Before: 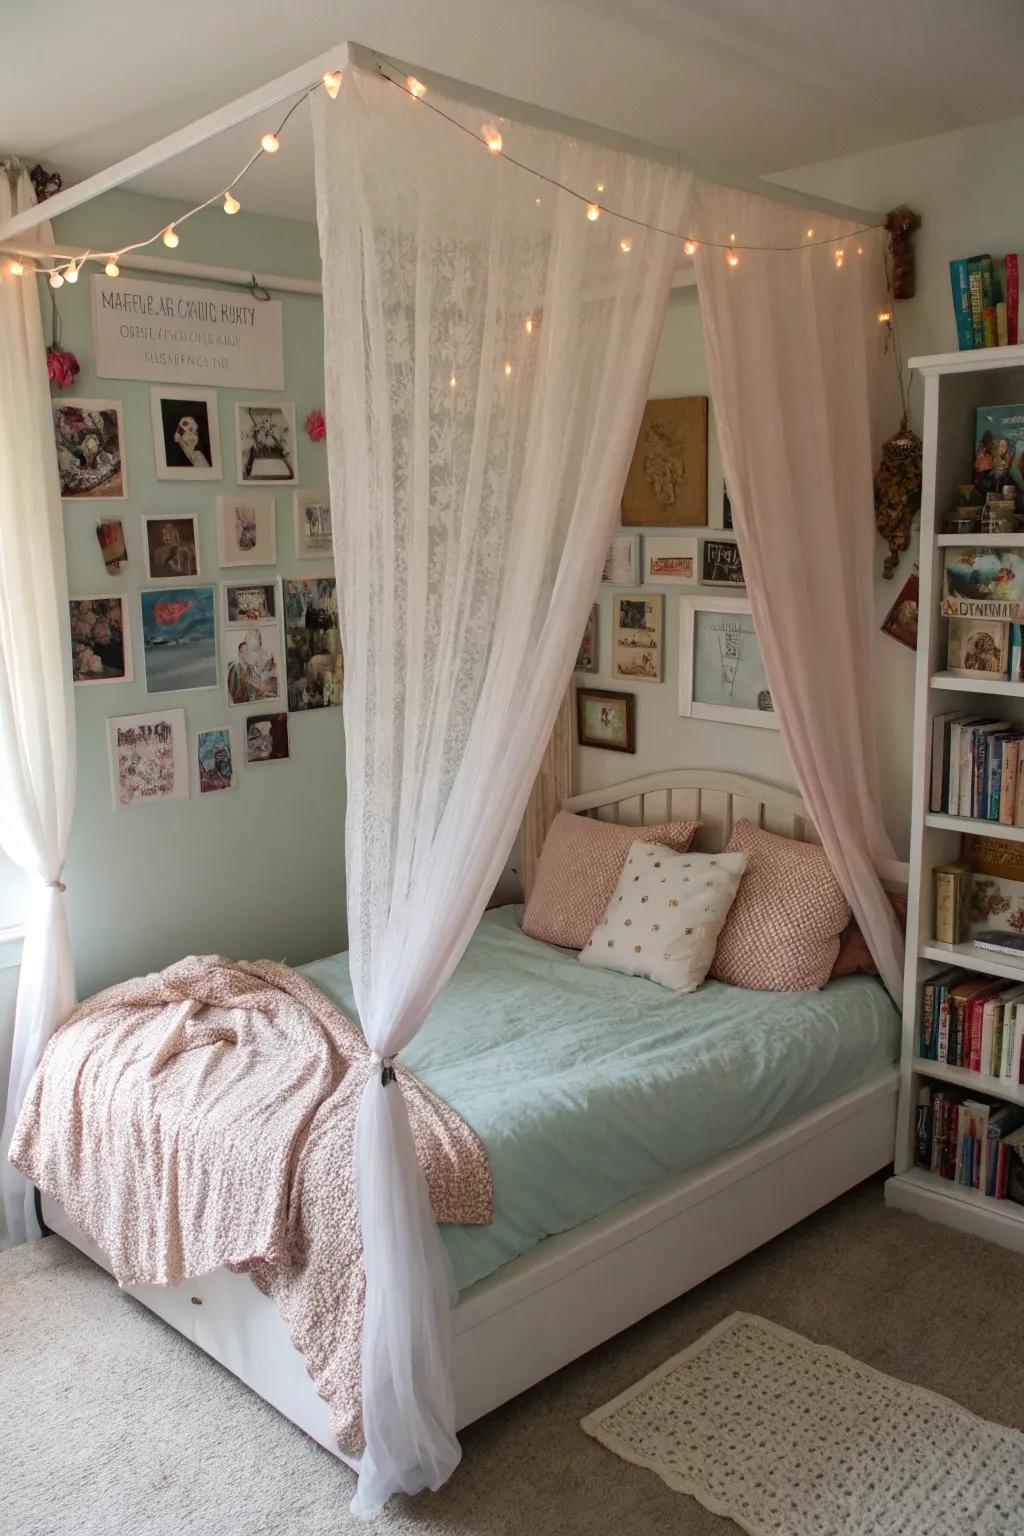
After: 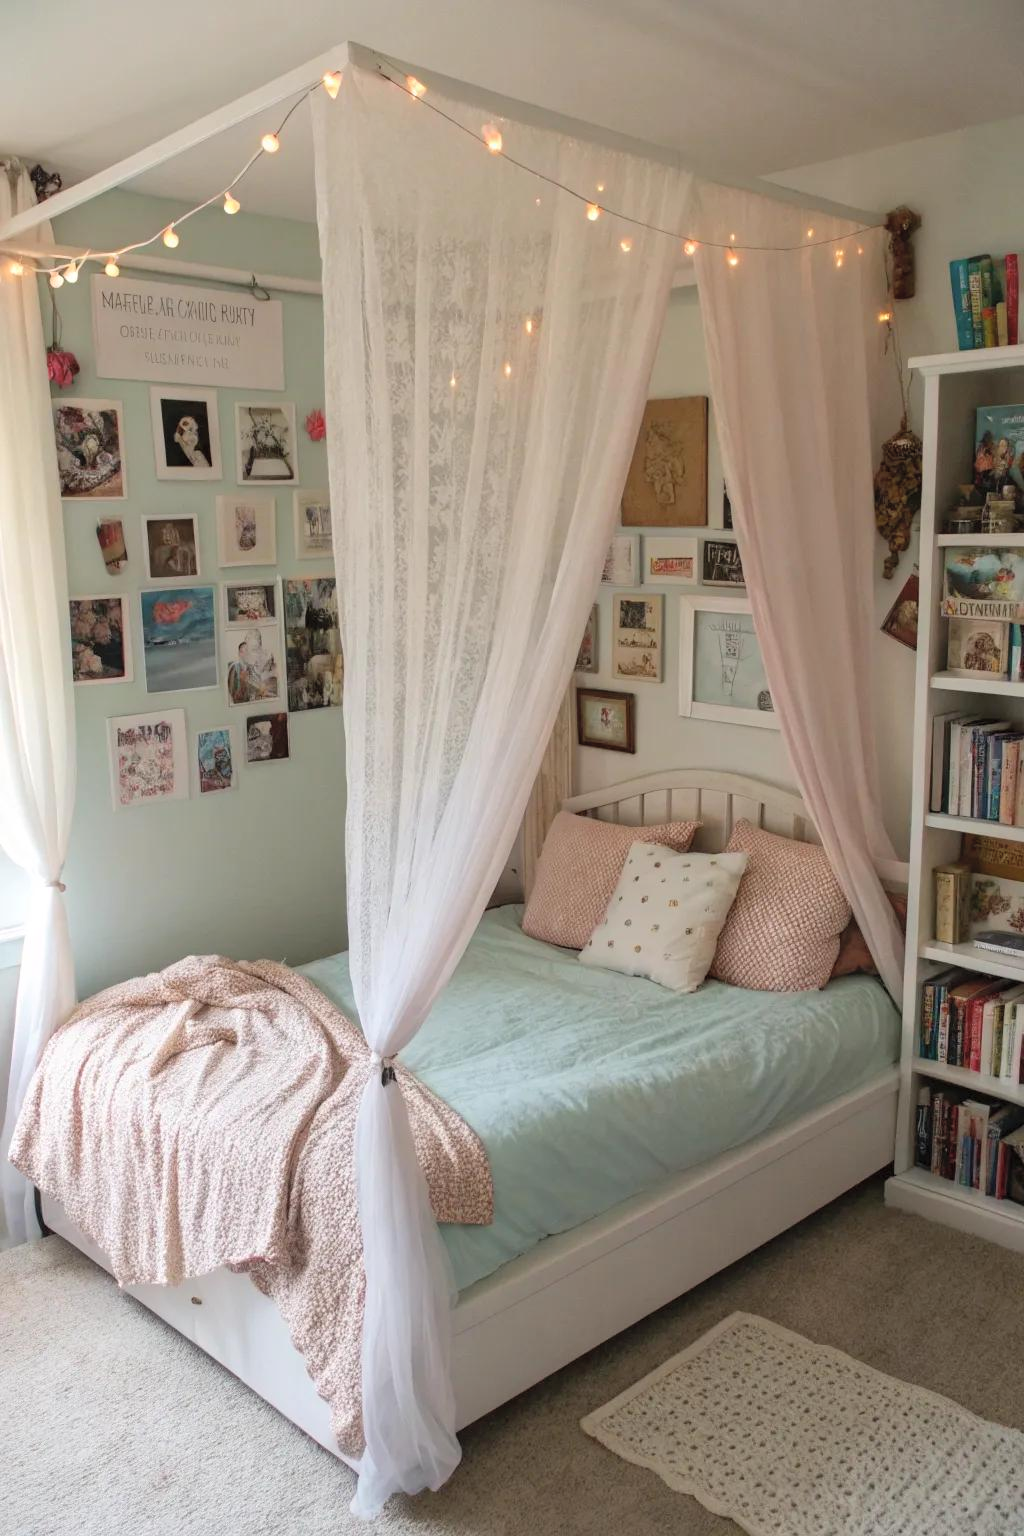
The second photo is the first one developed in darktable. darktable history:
contrast brightness saturation: brightness 0.122
